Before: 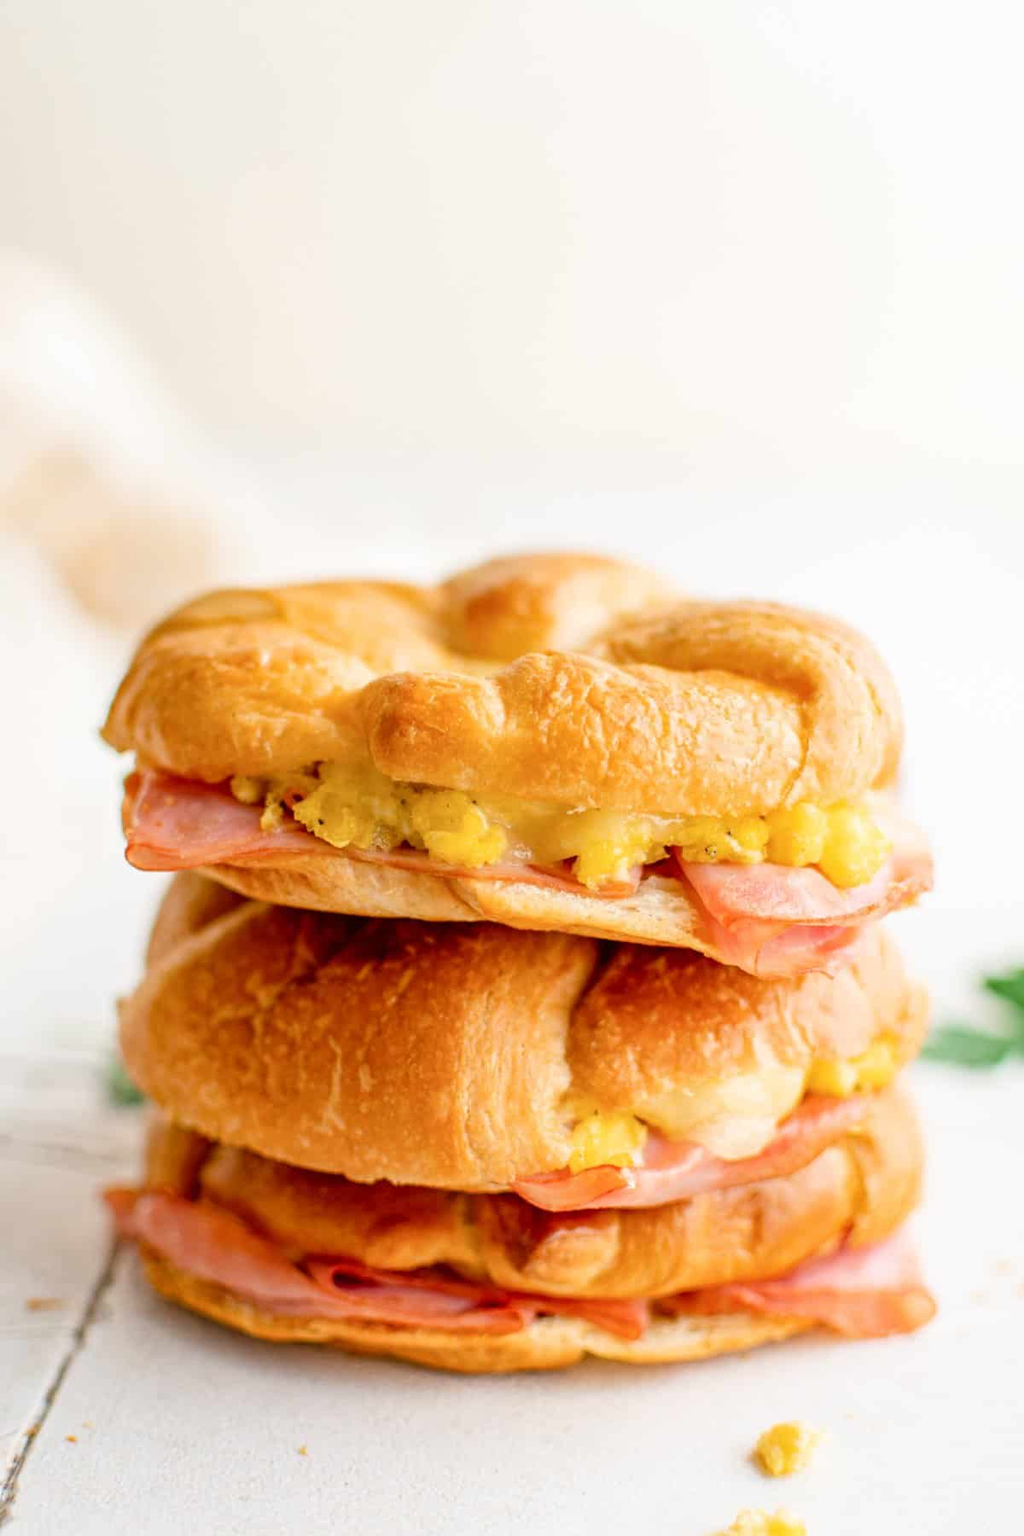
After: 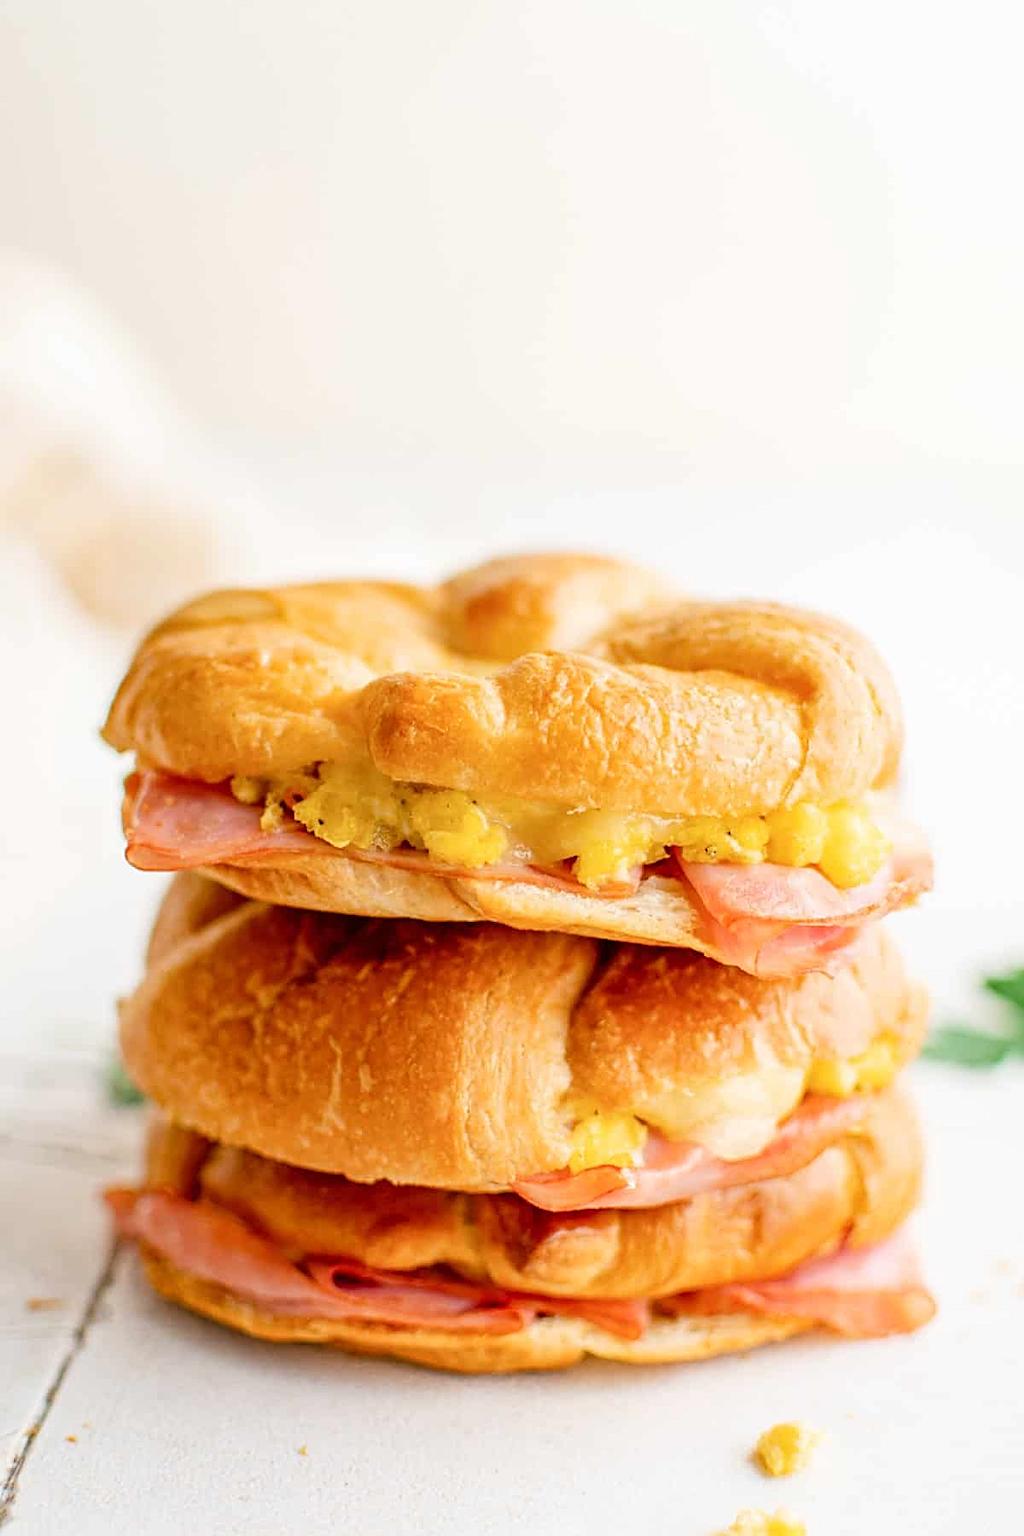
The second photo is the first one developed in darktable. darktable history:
base curve: curves: ch0 [(0, 0) (0.472, 0.508) (1, 1)], preserve colors none
exposure: compensate exposure bias true, compensate highlight preservation false
sharpen: on, module defaults
